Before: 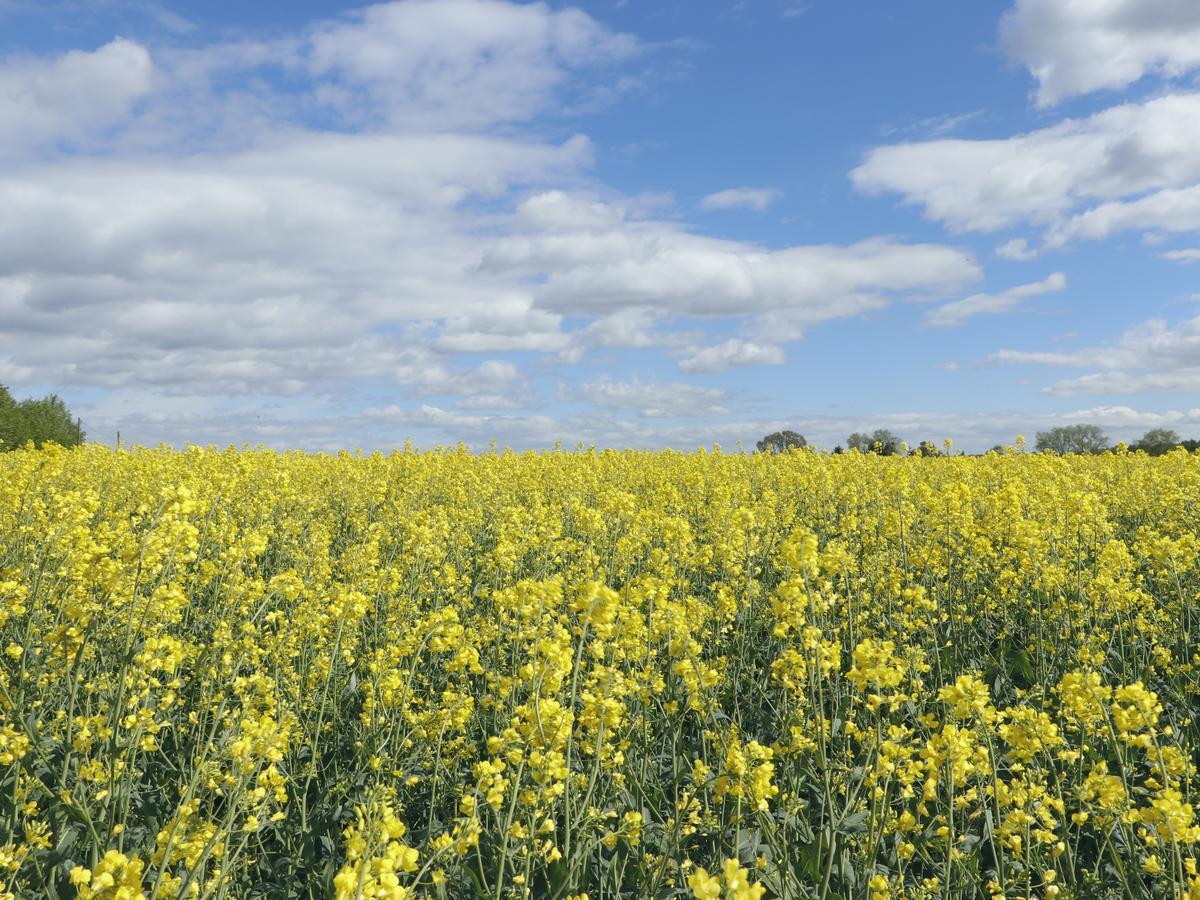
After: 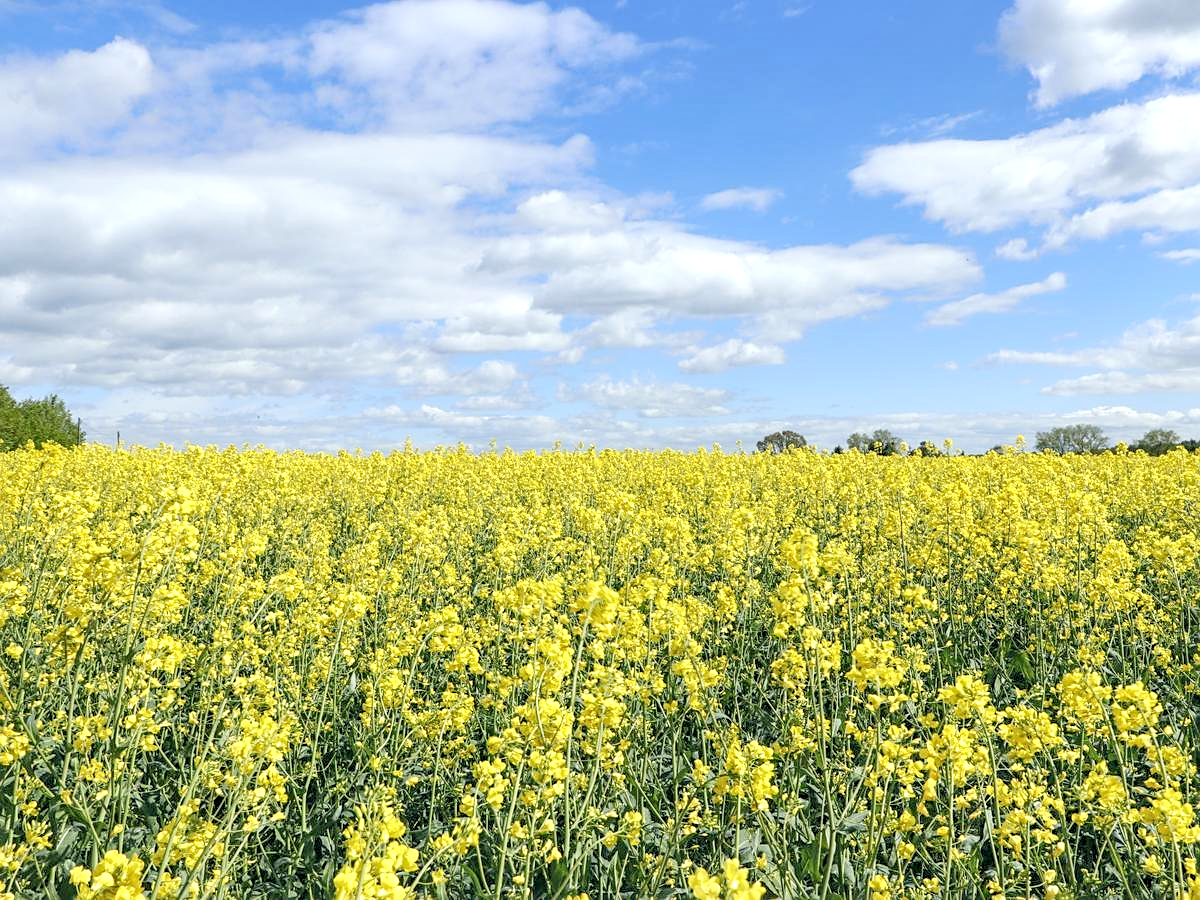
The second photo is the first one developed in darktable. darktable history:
levels: levels [0.072, 0.414, 0.976]
sharpen: on, module defaults
local contrast: highlights 60%, shadows 62%, detail 160%
